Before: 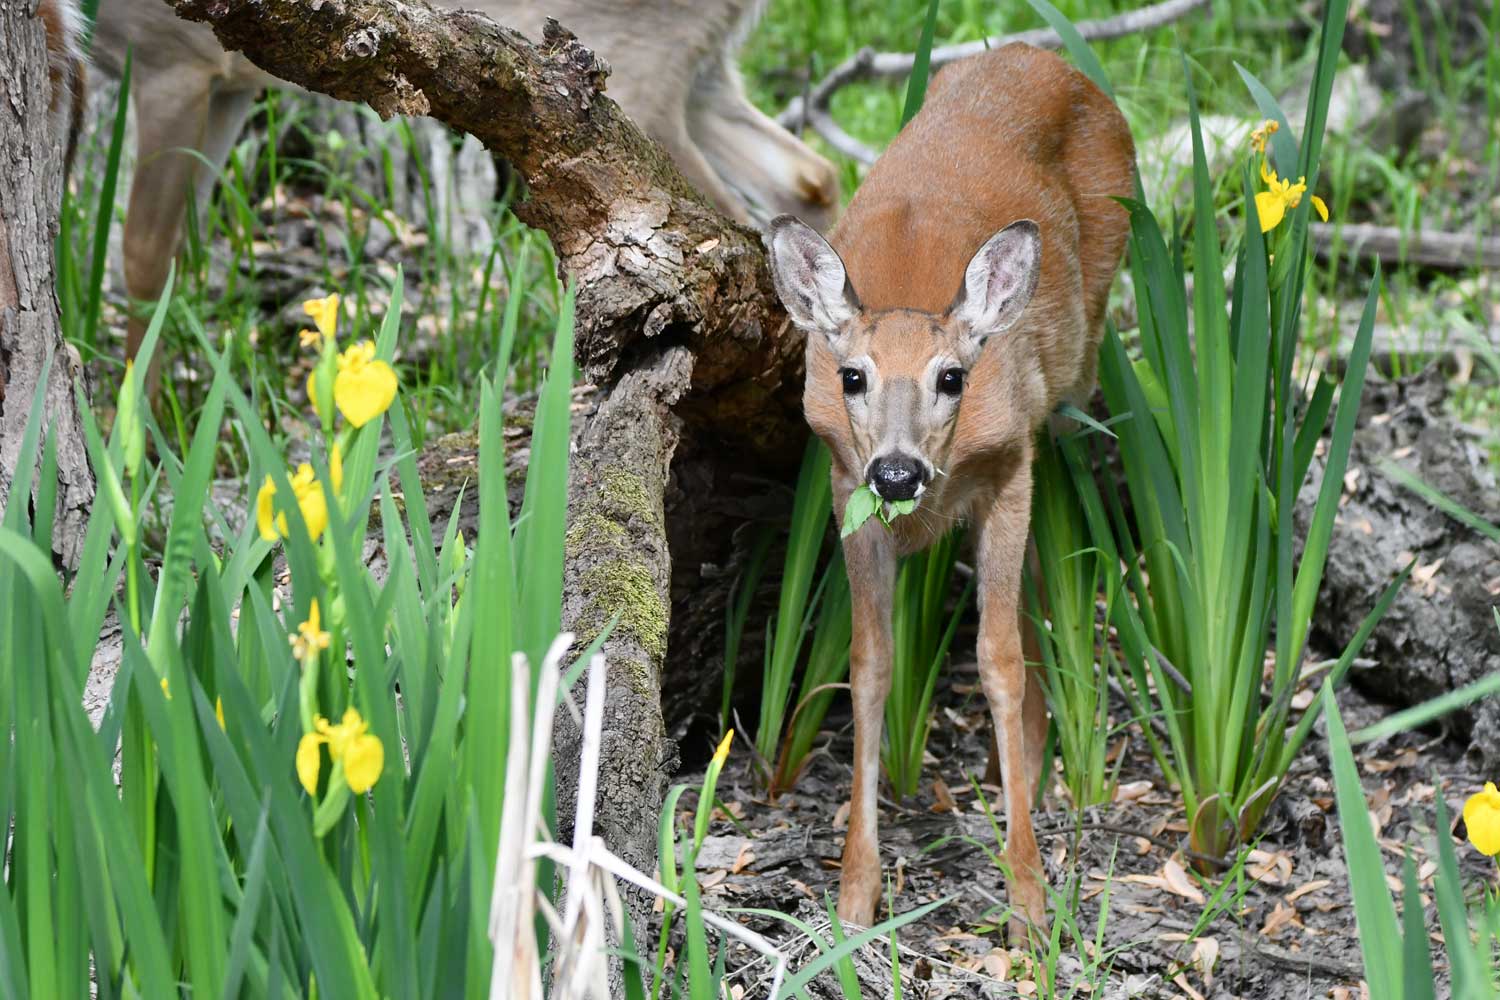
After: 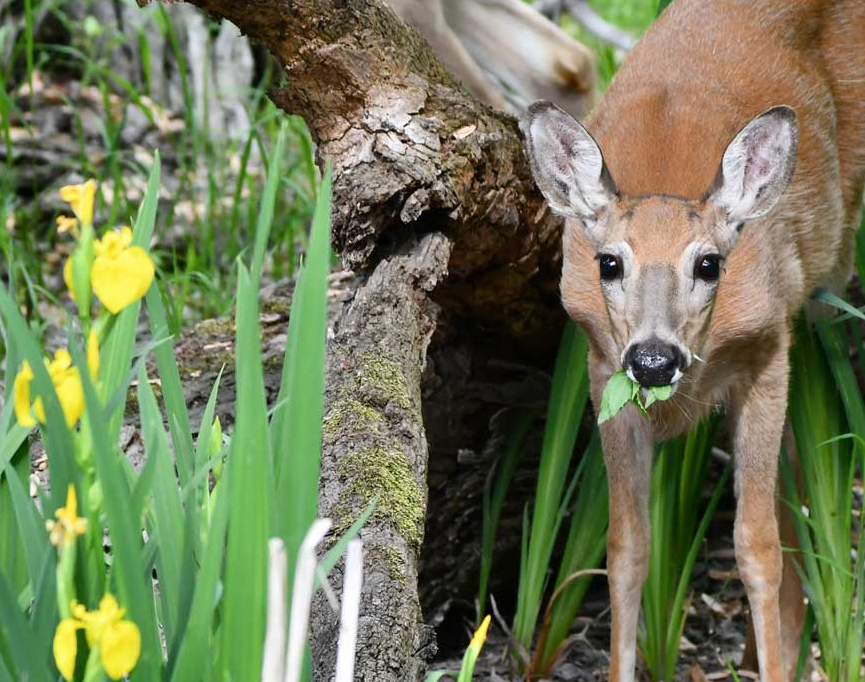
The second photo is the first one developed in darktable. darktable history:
crop: left 16.245%, top 11.405%, right 26.087%, bottom 20.387%
